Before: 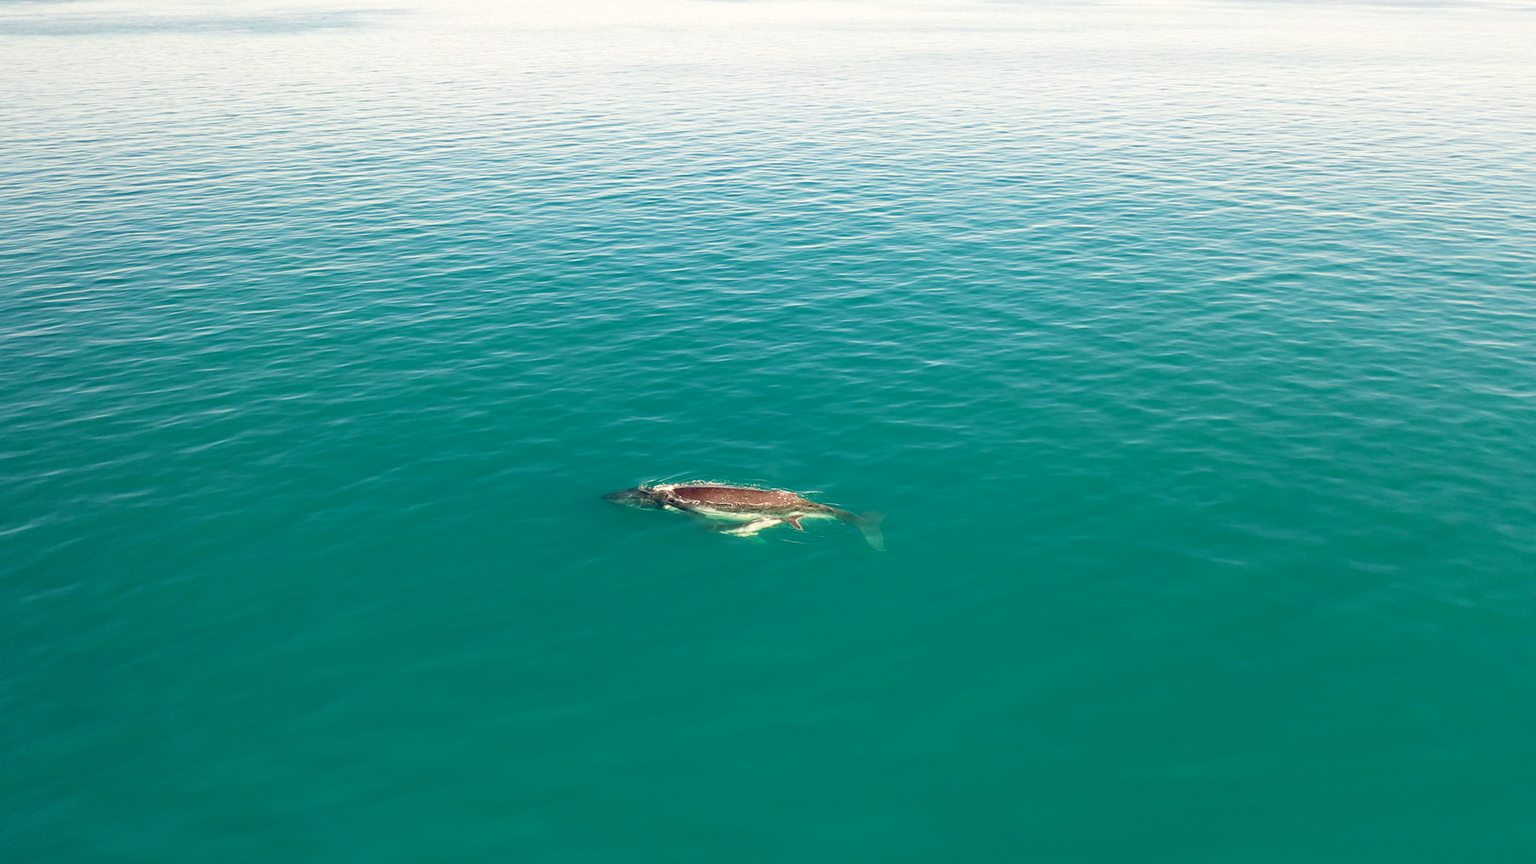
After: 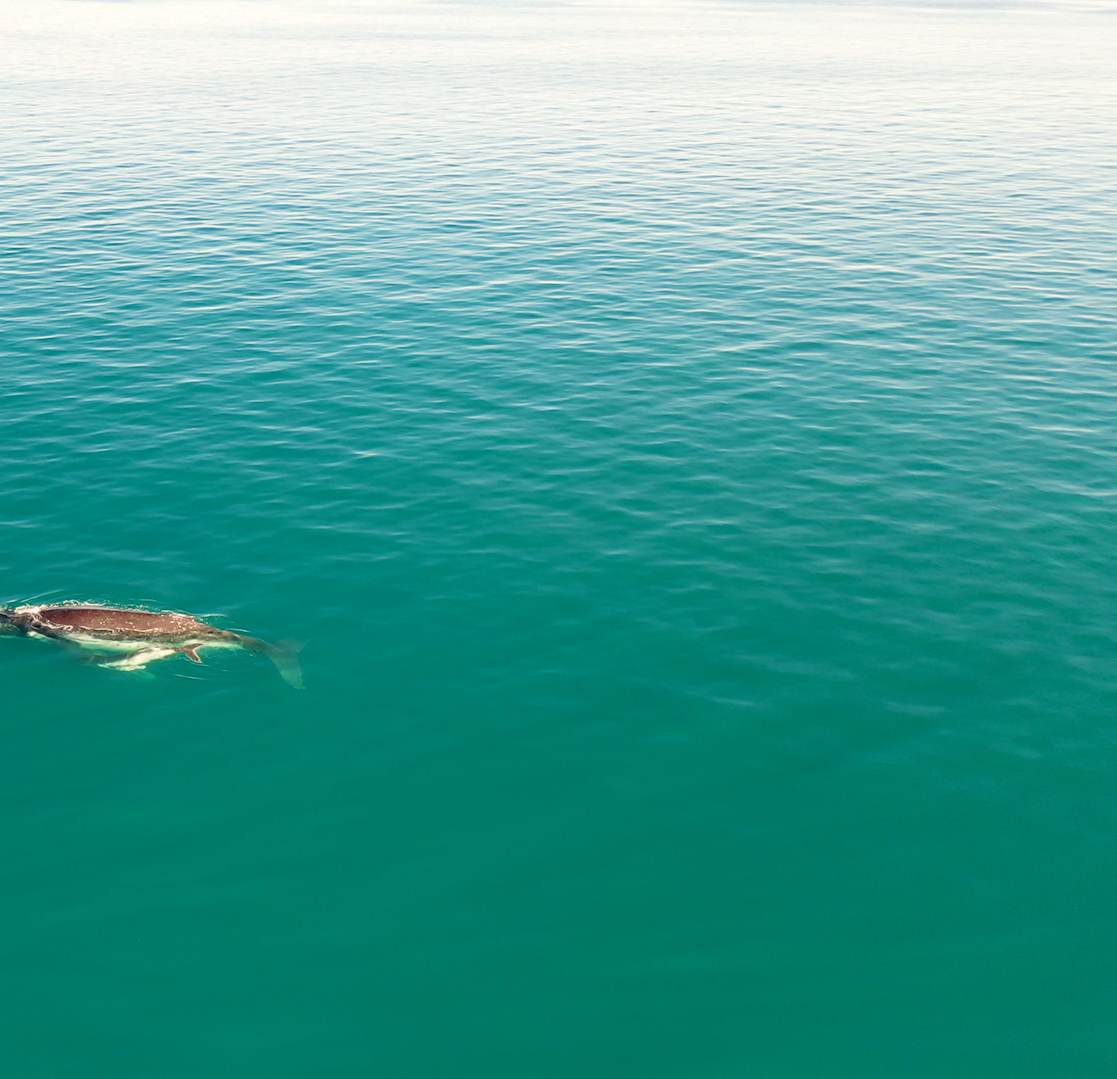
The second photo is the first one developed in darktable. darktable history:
crop: left 41.781%
